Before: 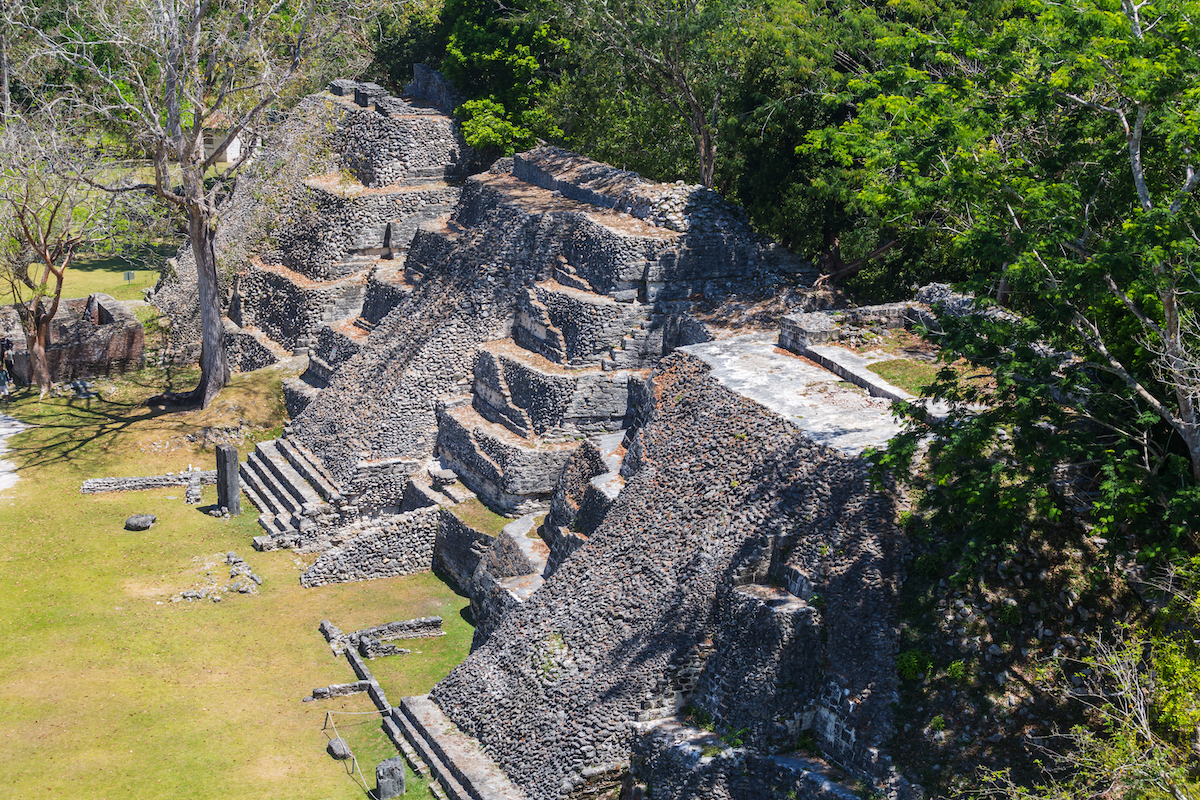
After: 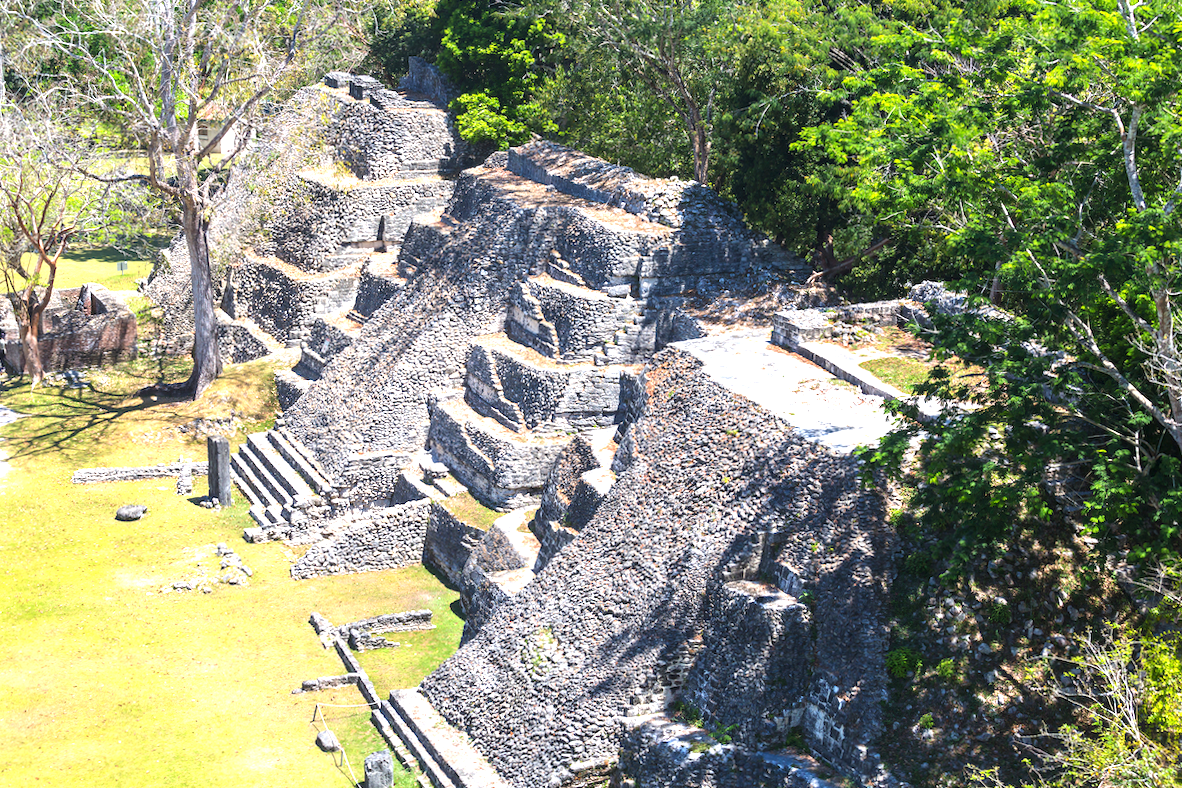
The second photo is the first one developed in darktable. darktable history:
crop and rotate: angle -0.557°
exposure: black level correction 0, exposure 1.106 EV, compensate exposure bias true, compensate highlight preservation false
